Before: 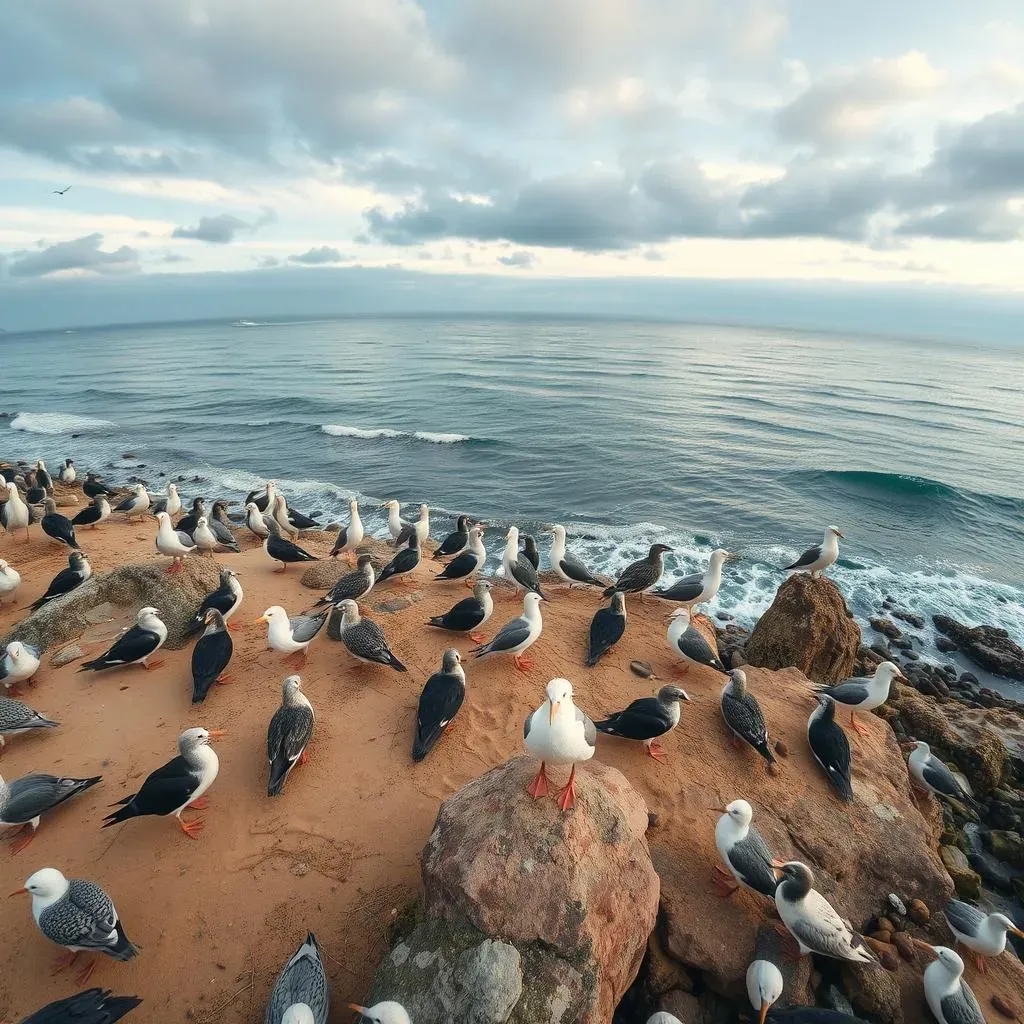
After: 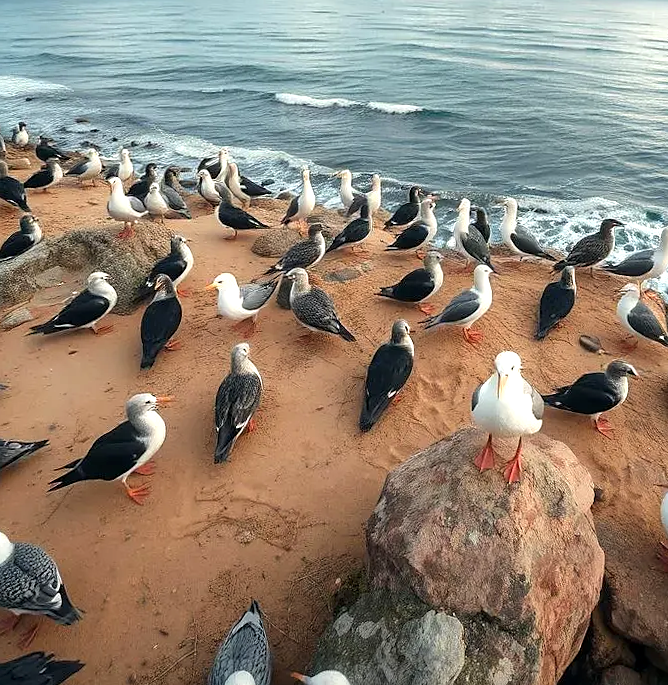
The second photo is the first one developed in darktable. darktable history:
local contrast: highlights 102%, shadows 102%, detail 120%, midtone range 0.2
crop and rotate: angle -1.14°, left 3.826%, top 31.707%, right 29.582%
sharpen: radius 1.451, amount 0.399, threshold 1.303
tone equalizer: -8 EV -0.399 EV, -7 EV -0.393 EV, -6 EV -0.298 EV, -5 EV -0.246 EV, -3 EV 0.224 EV, -2 EV 0.306 EV, -1 EV 0.411 EV, +0 EV 0.429 EV, mask exposure compensation -0.504 EV
